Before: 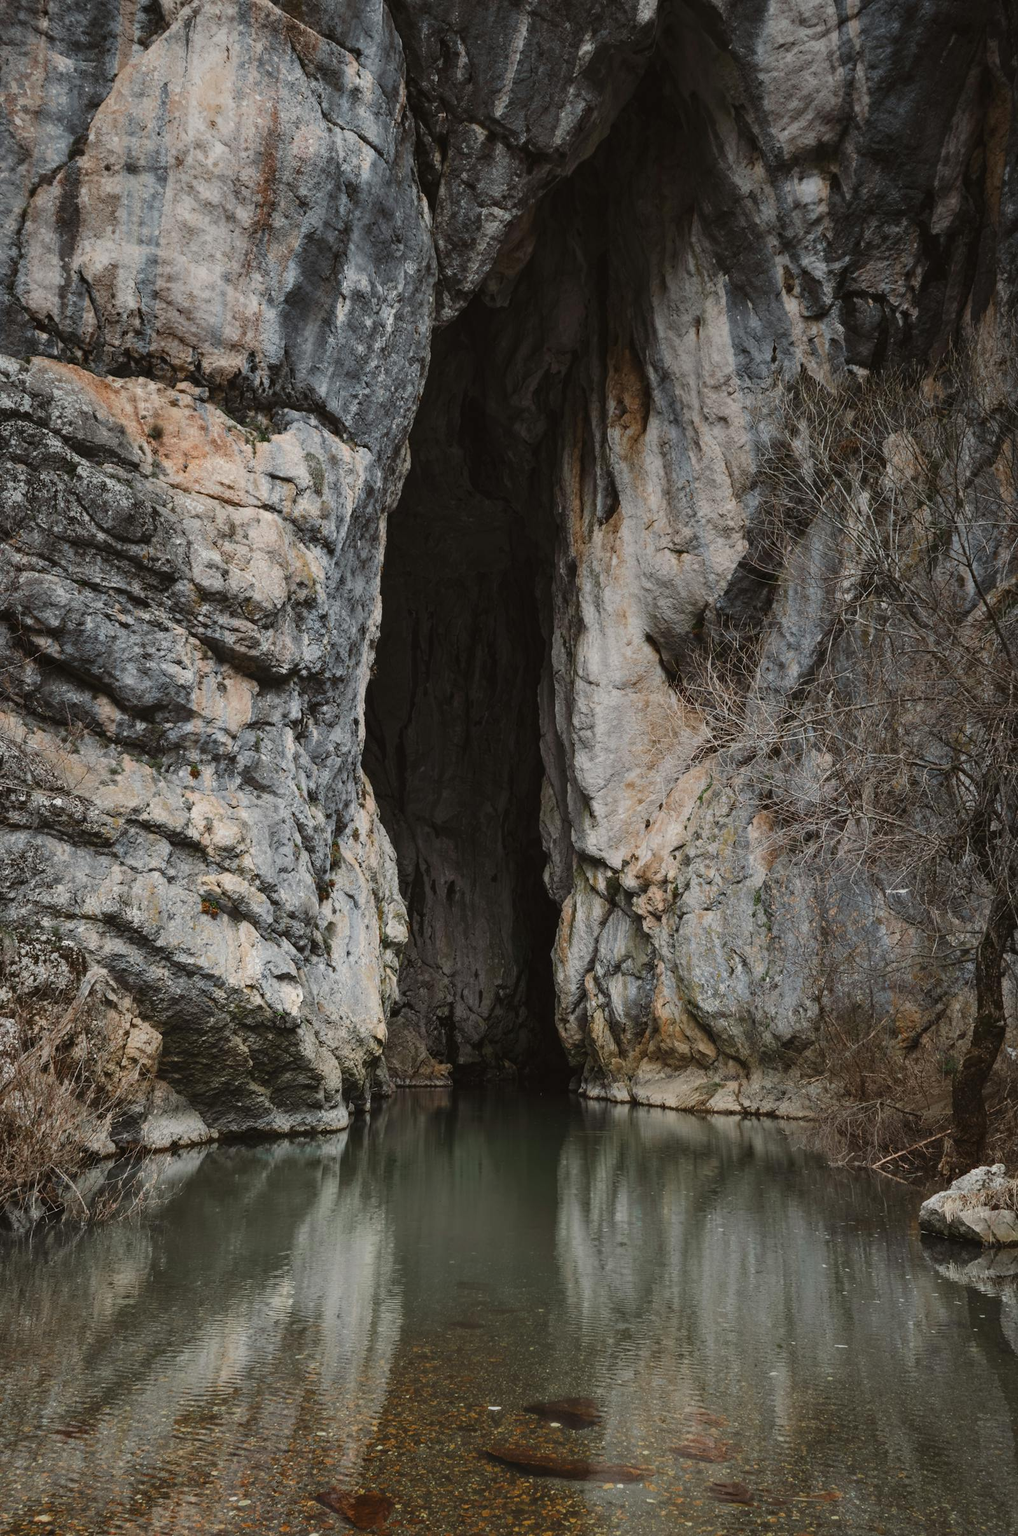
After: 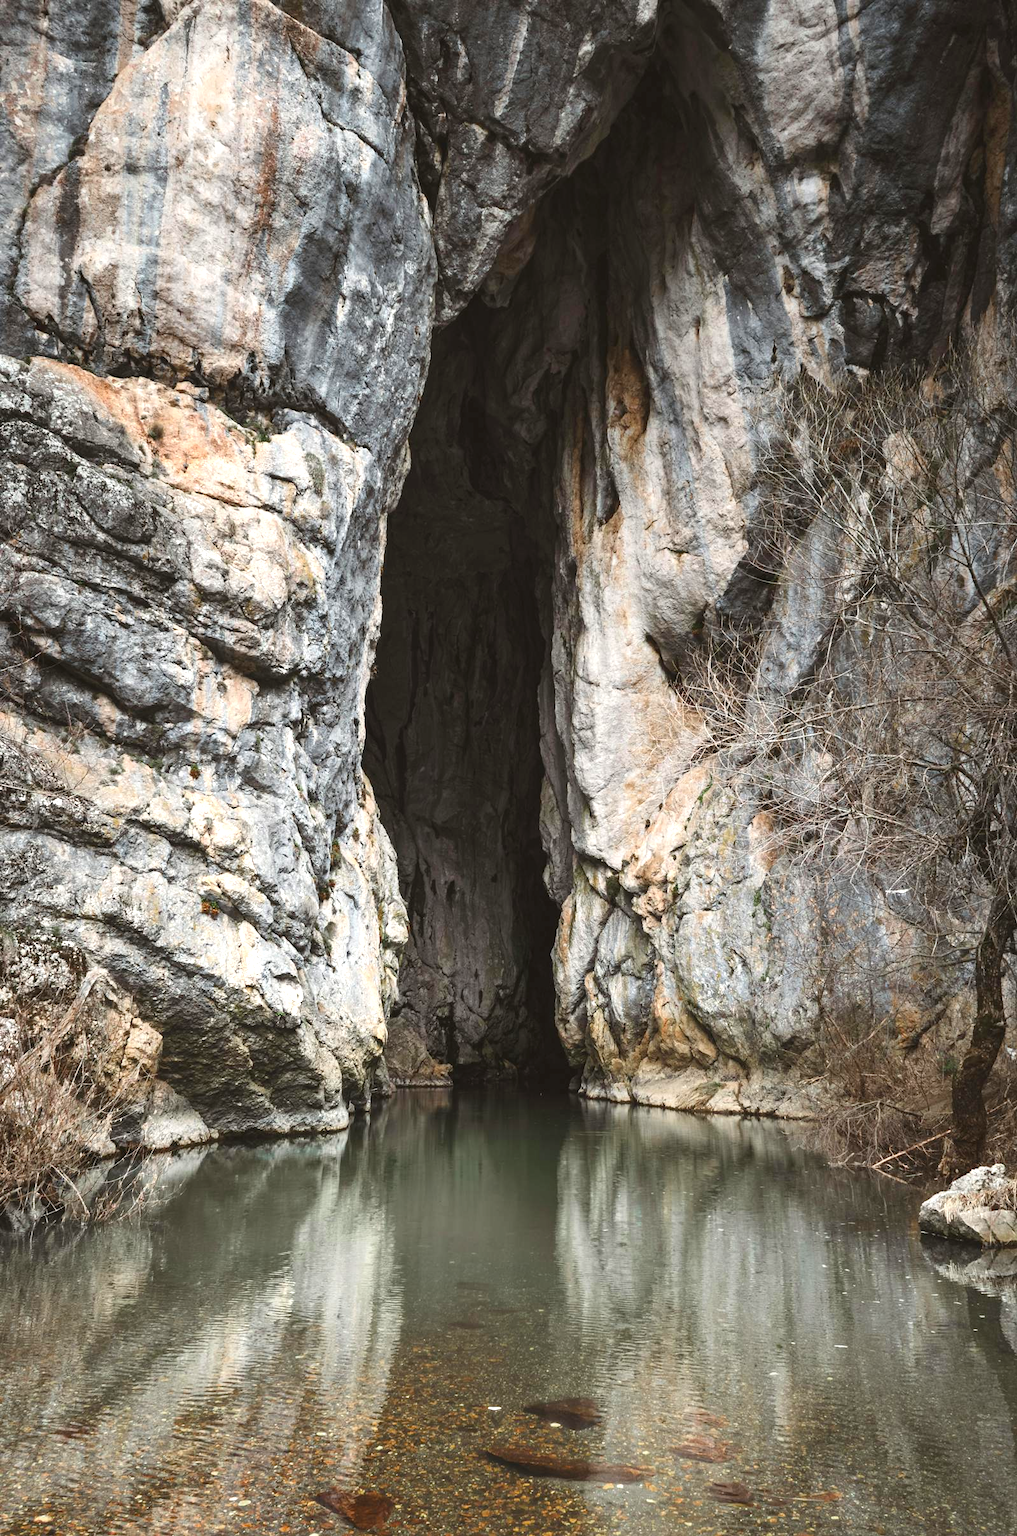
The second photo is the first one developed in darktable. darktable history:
exposure: black level correction 0, exposure 1.097 EV, compensate highlight preservation false
contrast brightness saturation: contrast 0.073
